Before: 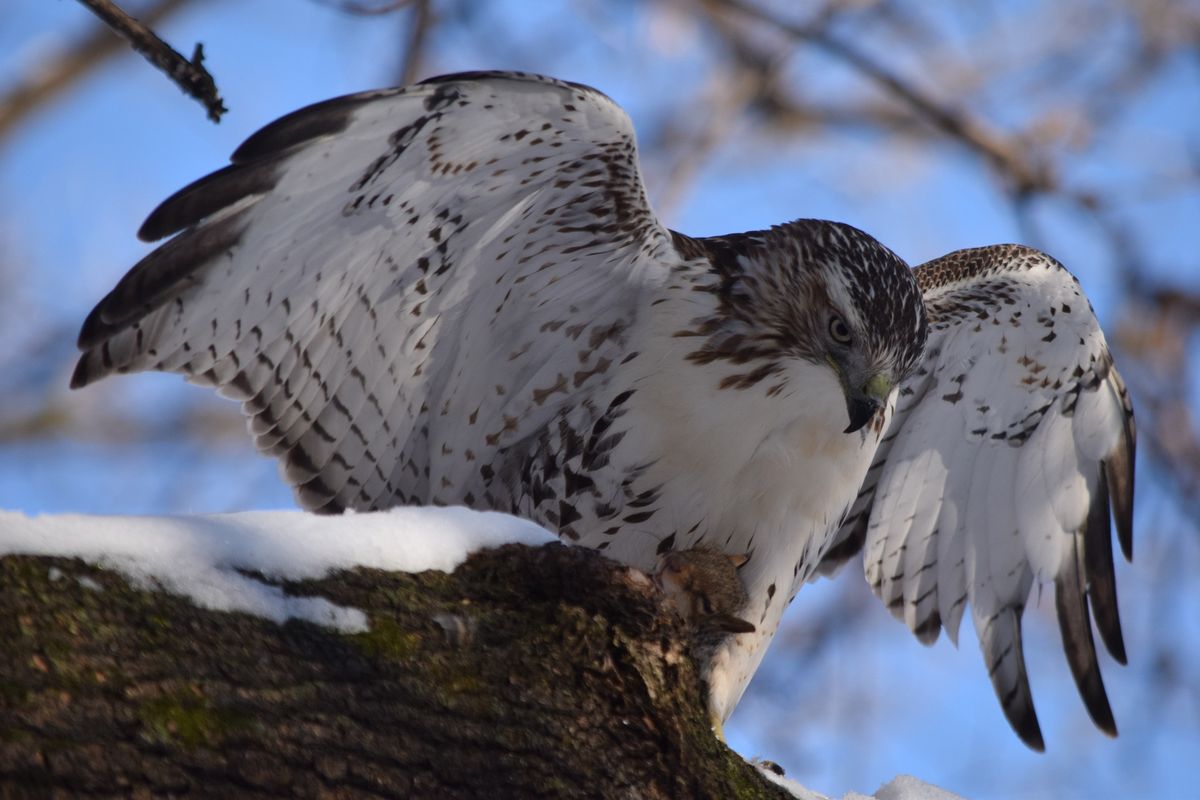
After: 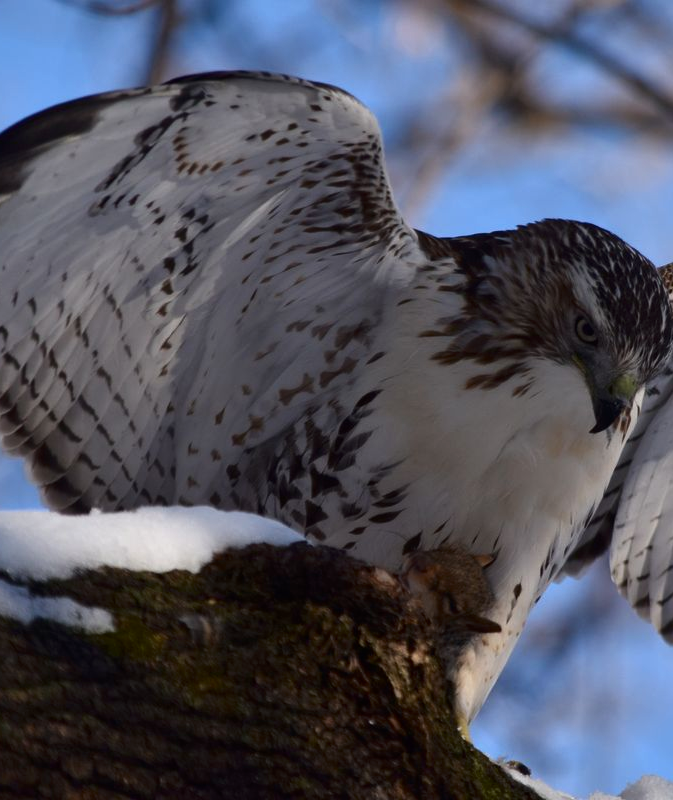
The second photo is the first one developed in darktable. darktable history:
crop: left 21.232%, right 22.618%
contrast brightness saturation: contrast 0.066, brightness -0.127, saturation 0.056
